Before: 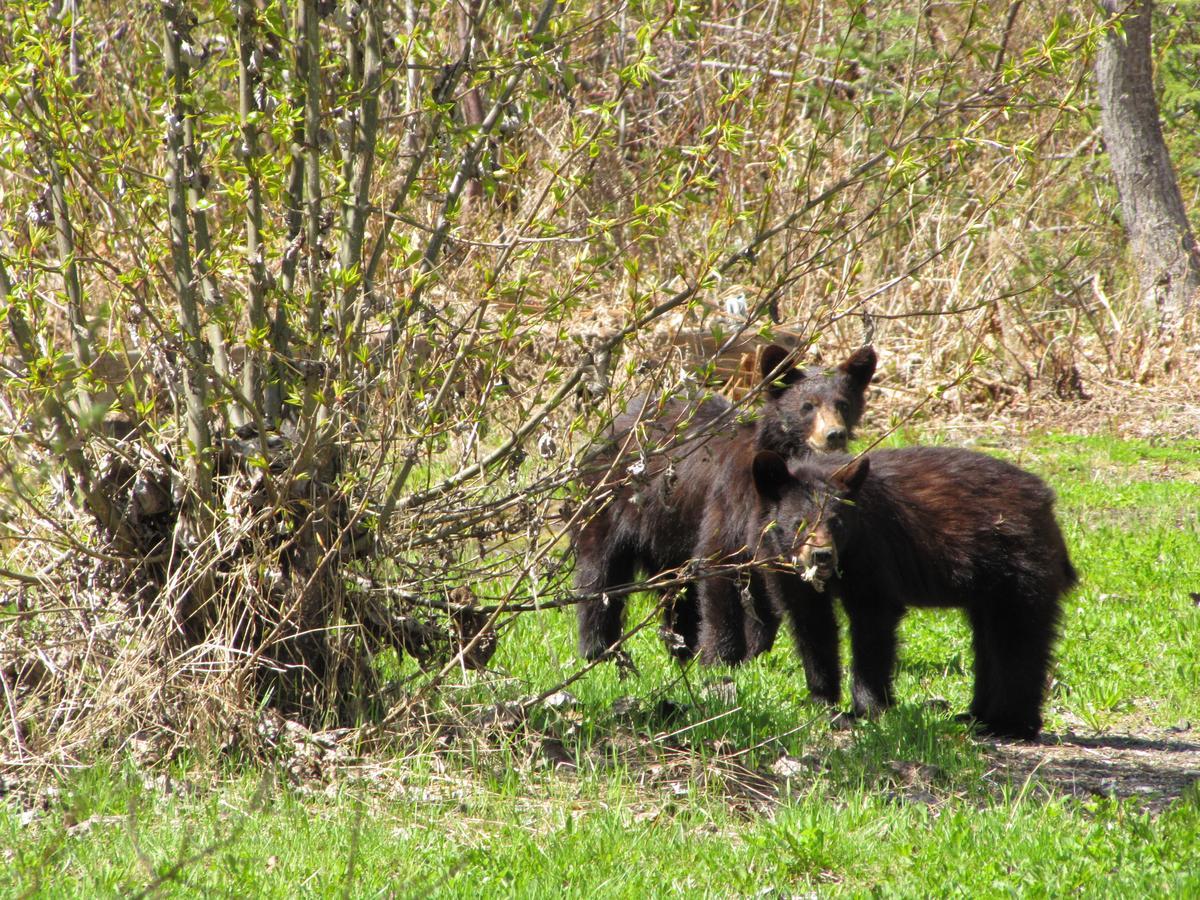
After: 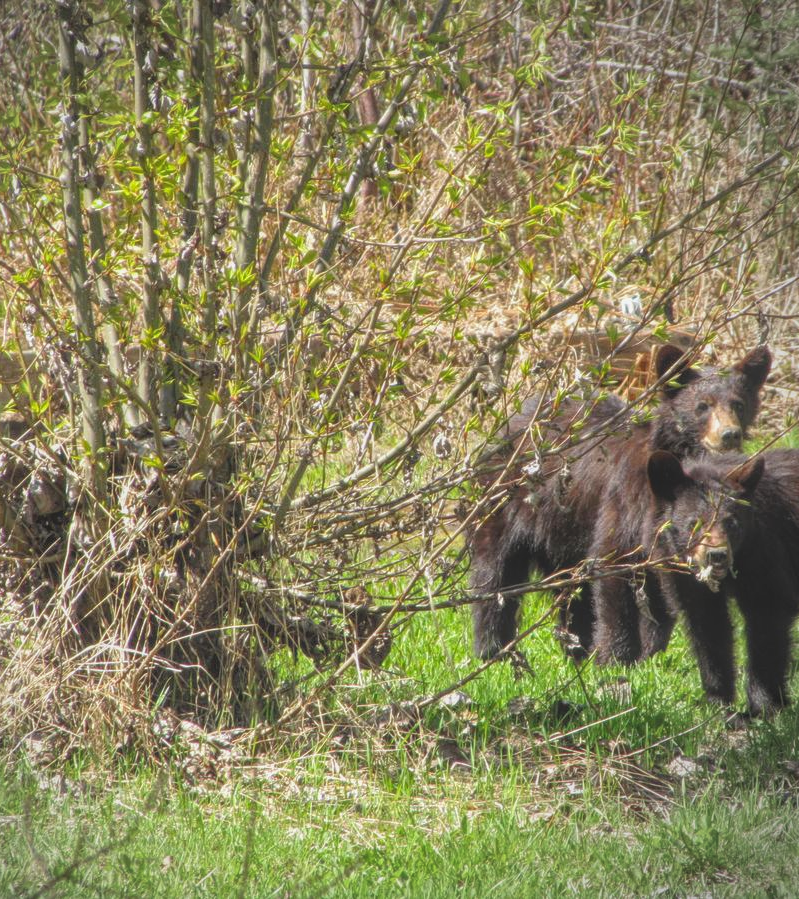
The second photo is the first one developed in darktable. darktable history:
local contrast: highlights 73%, shadows 15%, midtone range 0.197
crop and rotate: left 8.786%, right 24.548%
vignetting: center (-0.15, 0.013)
